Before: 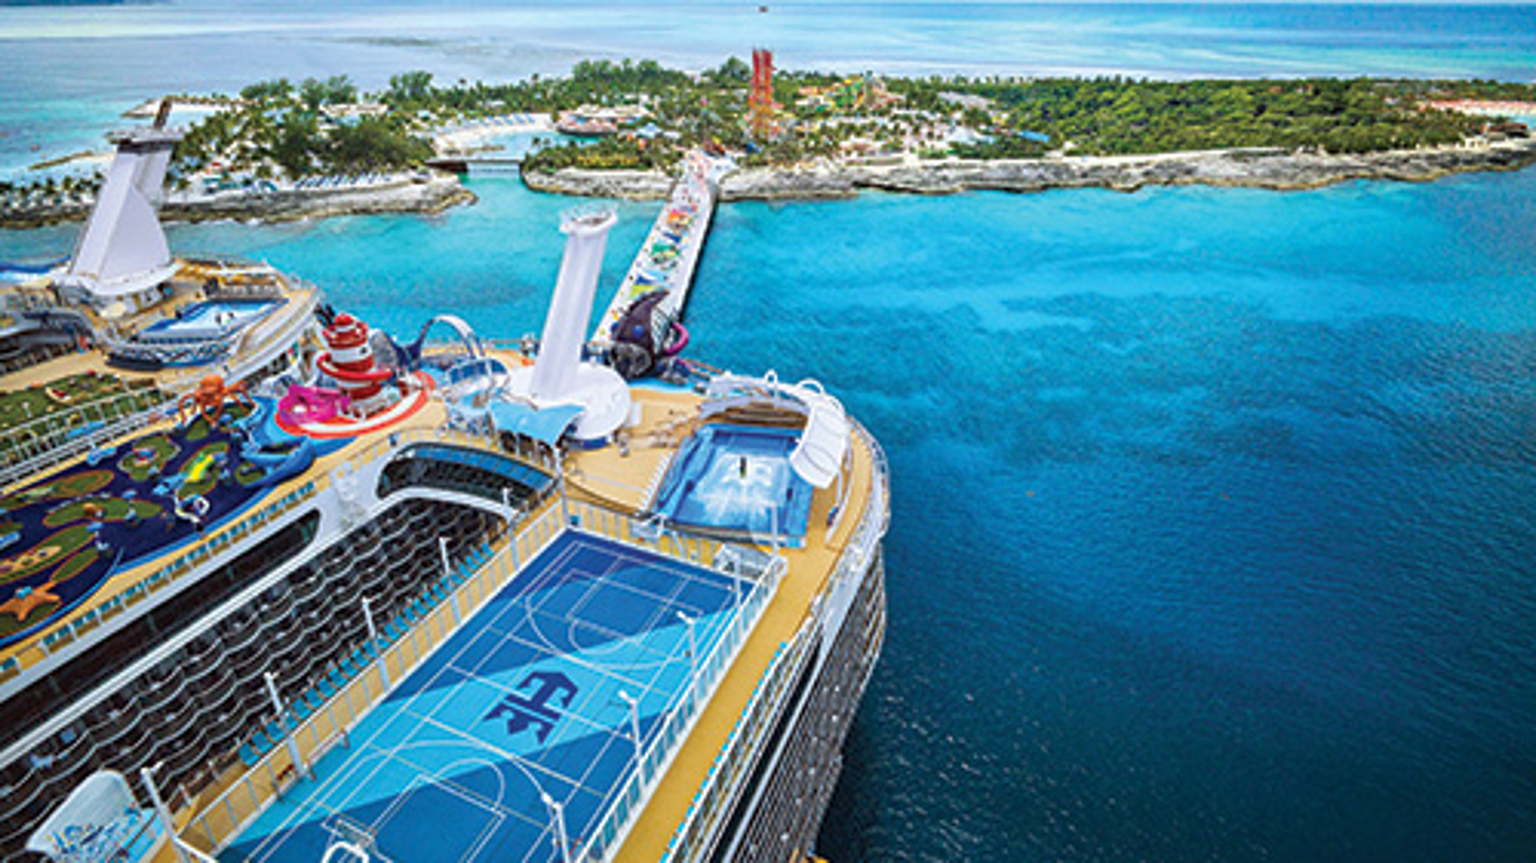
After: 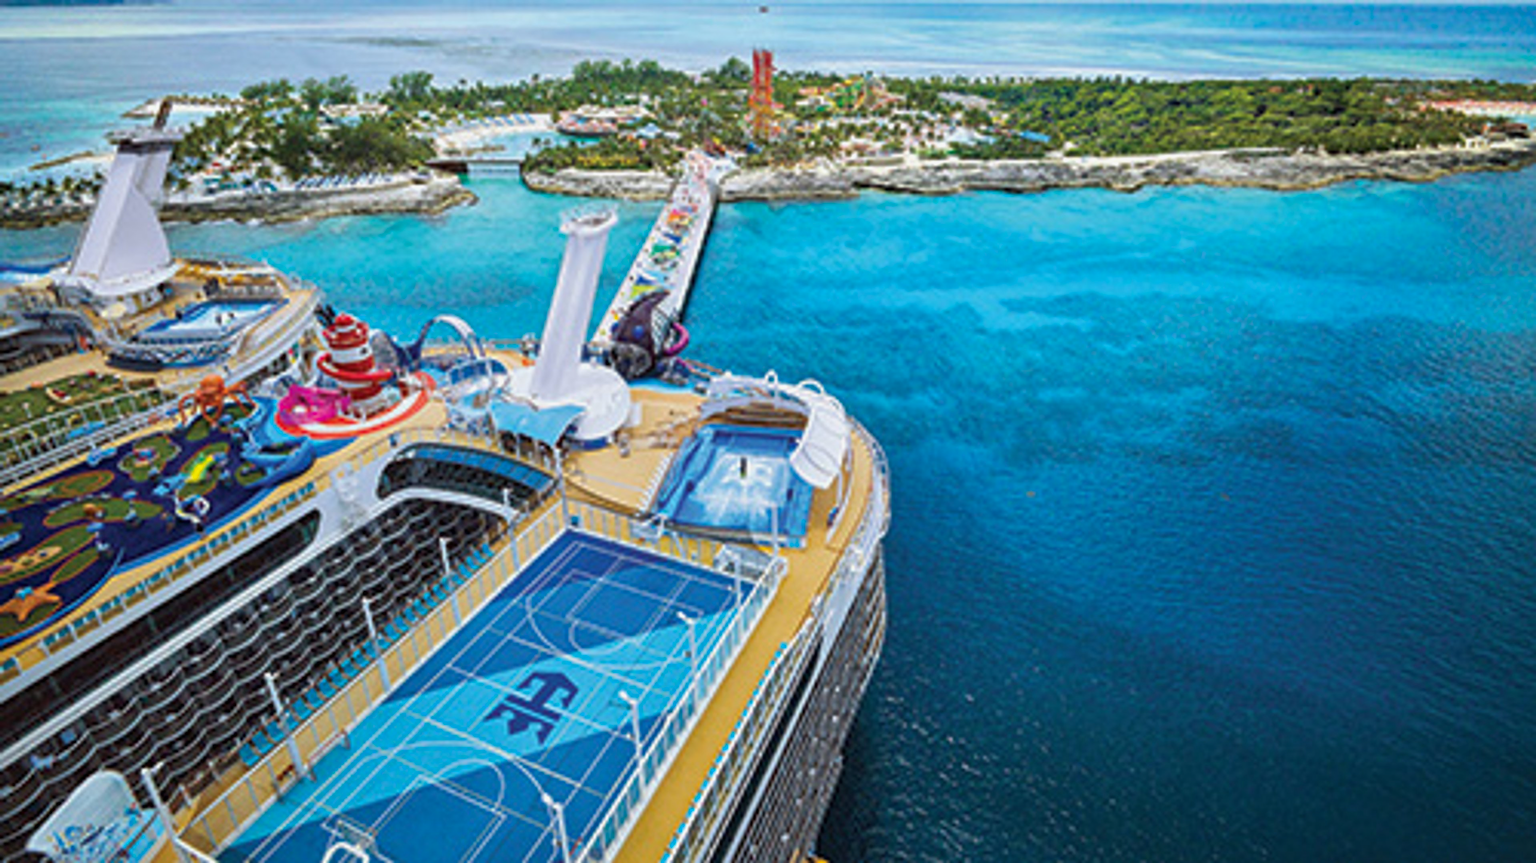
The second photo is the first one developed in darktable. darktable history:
shadows and highlights: shadows 25, white point adjustment -3, highlights -30
tone equalizer: on, module defaults
